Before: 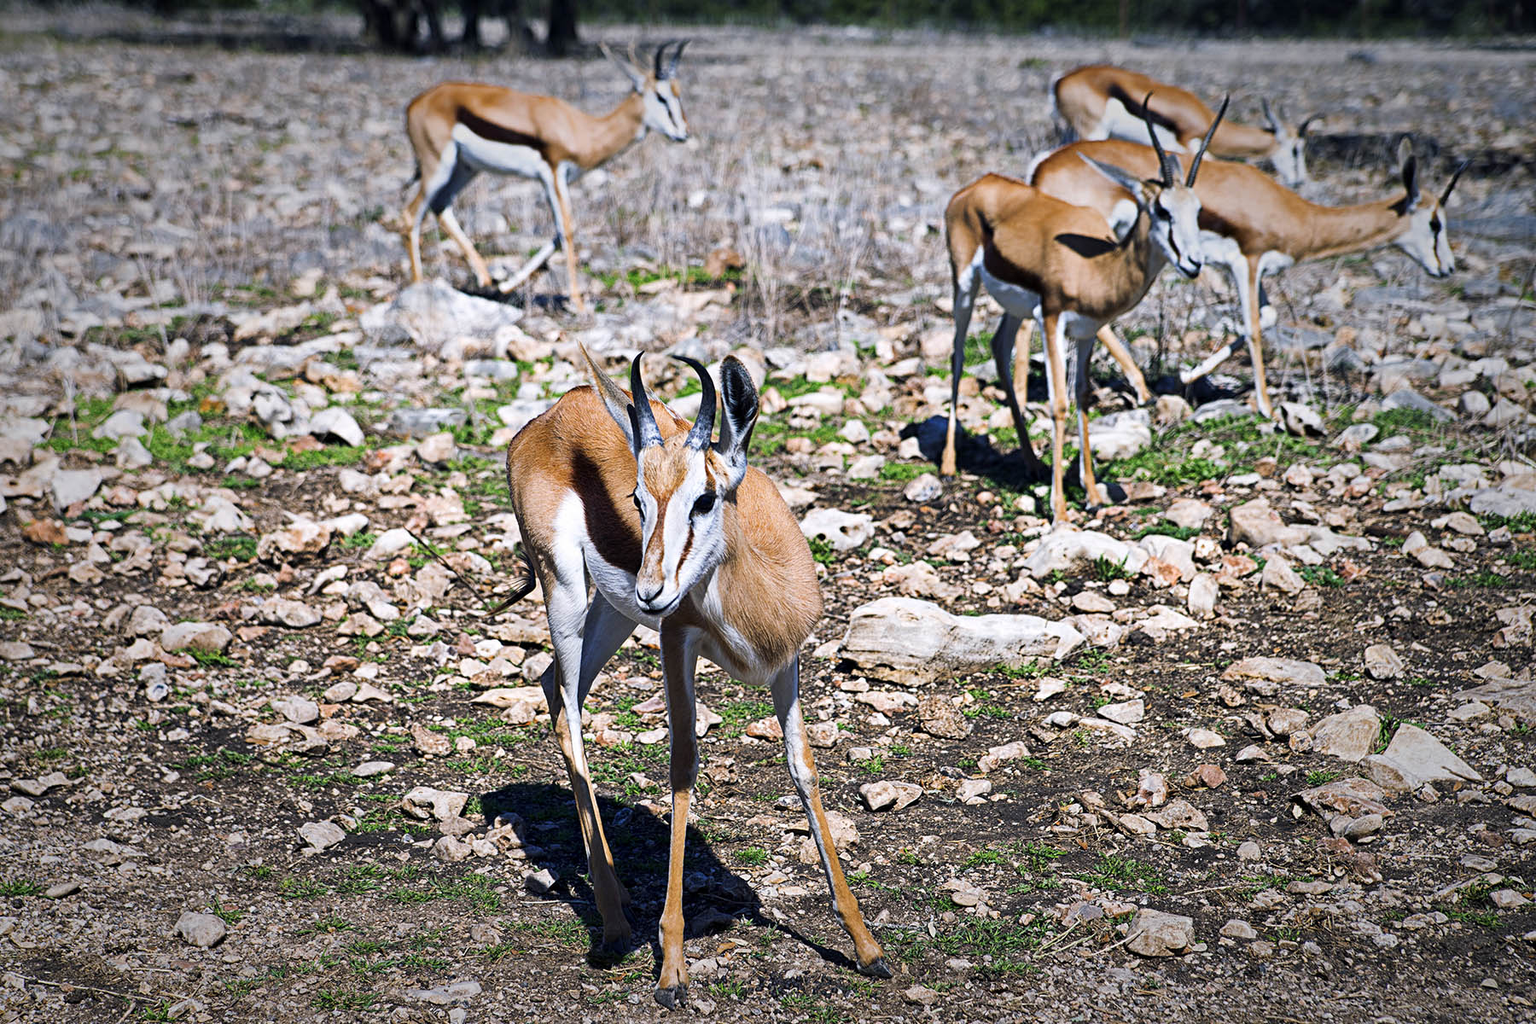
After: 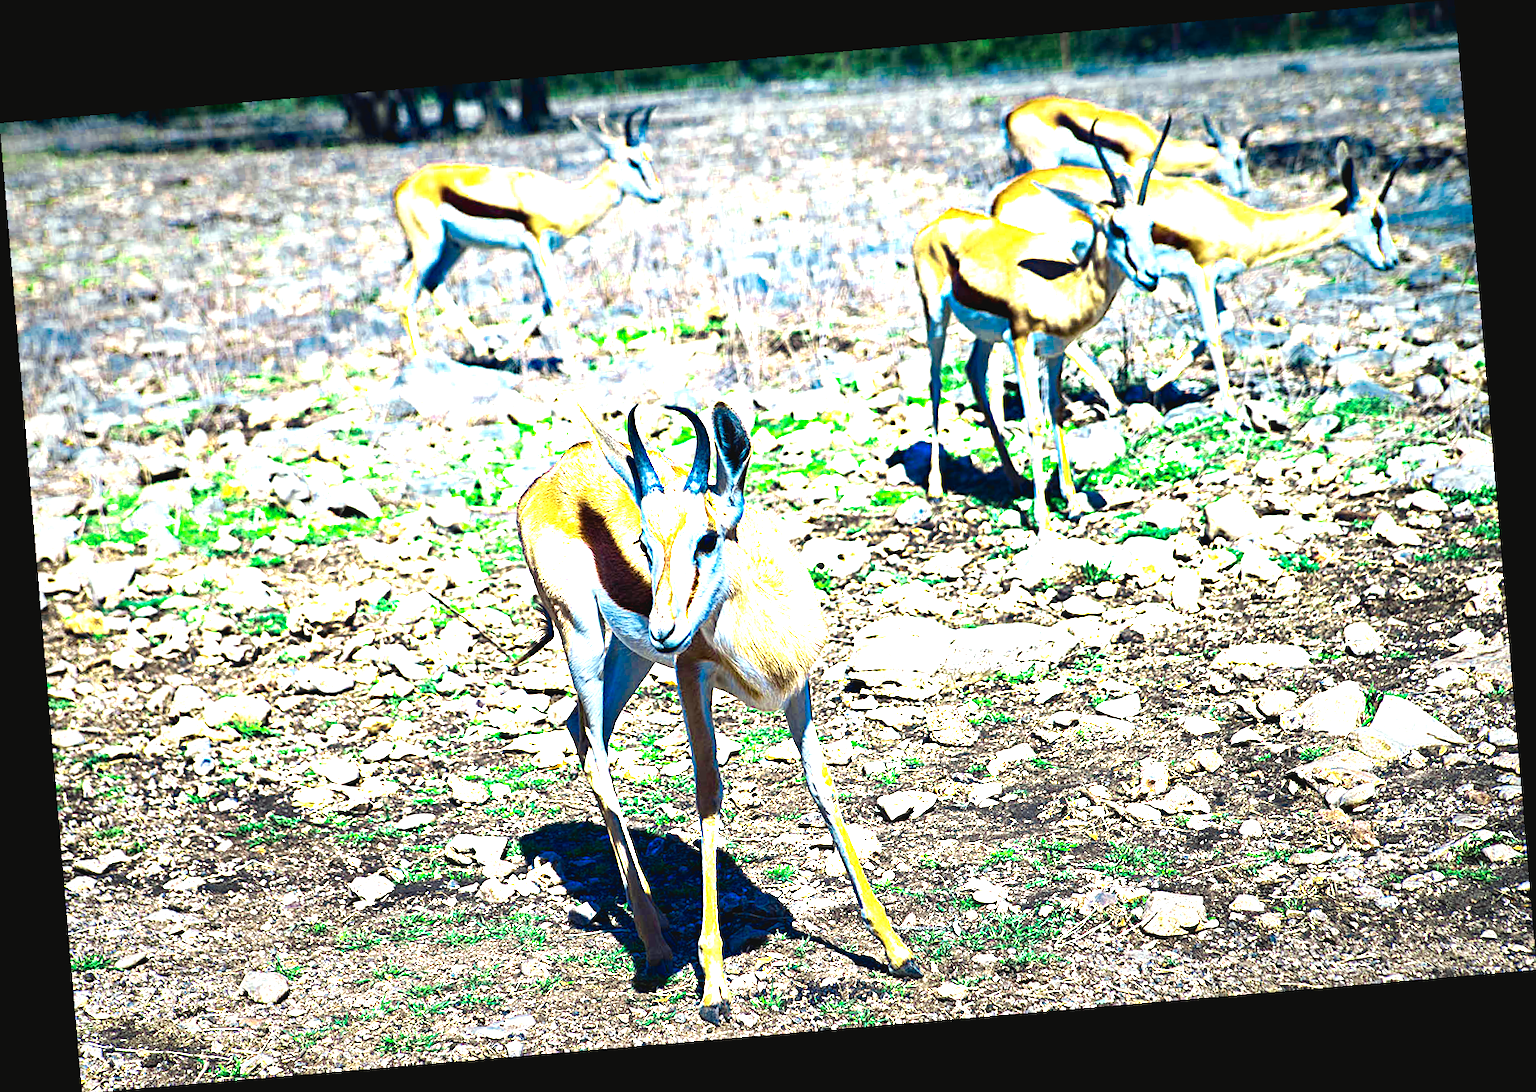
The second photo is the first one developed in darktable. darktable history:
rotate and perspective: rotation -4.86°, automatic cropping off
haze removal: compatibility mode true, adaptive false
white balance: red 1.009, blue 1.027
color balance rgb: linear chroma grading › global chroma 15%, perceptual saturation grading › global saturation 30%
color zones: curves: ch0 [(0.25, 0.667) (0.758, 0.368)]; ch1 [(0.215, 0.245) (0.761, 0.373)]; ch2 [(0.247, 0.554) (0.761, 0.436)]
color correction: highlights a* -10.77, highlights b* 9.8, saturation 1.72
exposure: black level correction -0.002, exposure 1.35 EV, compensate highlight preservation false
